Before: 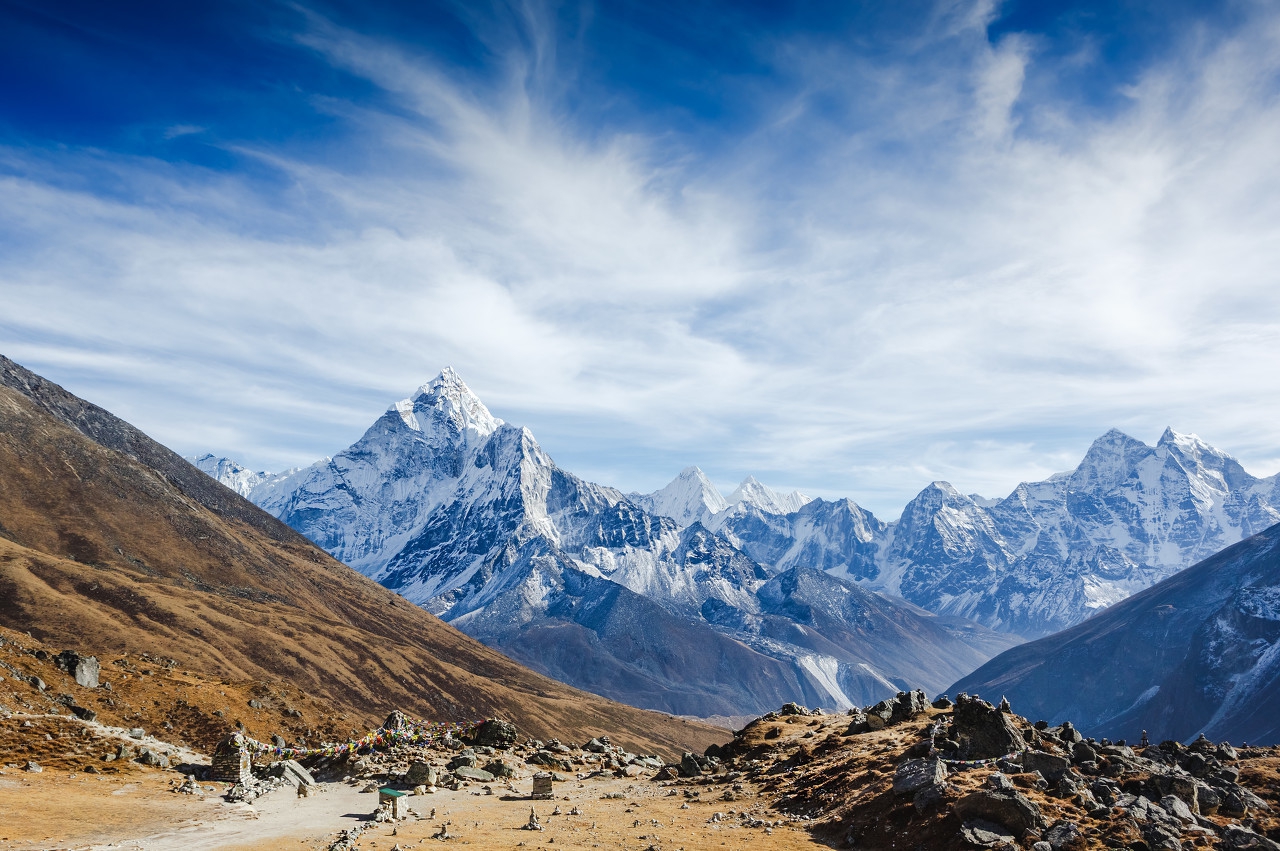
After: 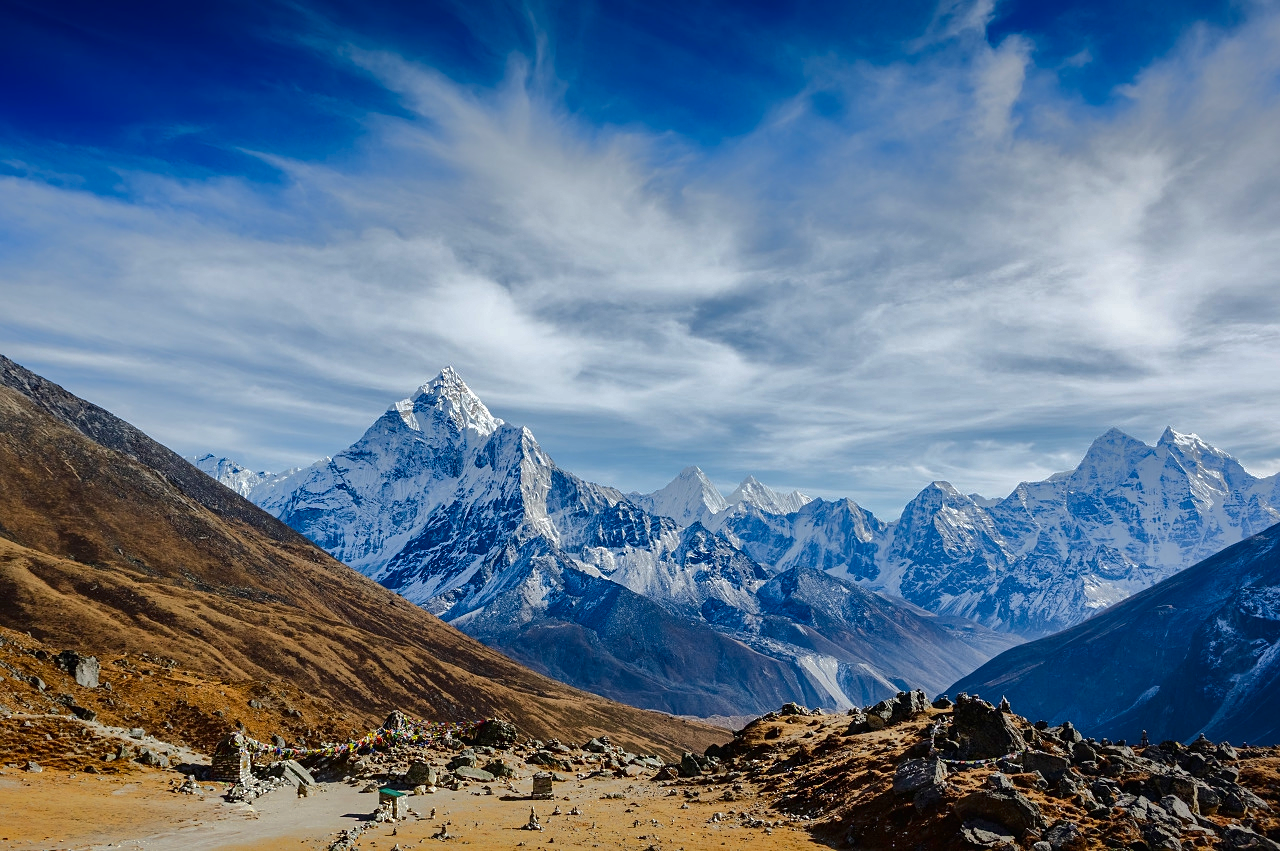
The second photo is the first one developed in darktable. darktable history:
sharpen: amount 0.205
shadows and highlights: shadows -18.18, highlights -73.73
contrast brightness saturation: contrast 0.119, brightness -0.116, saturation 0.199
